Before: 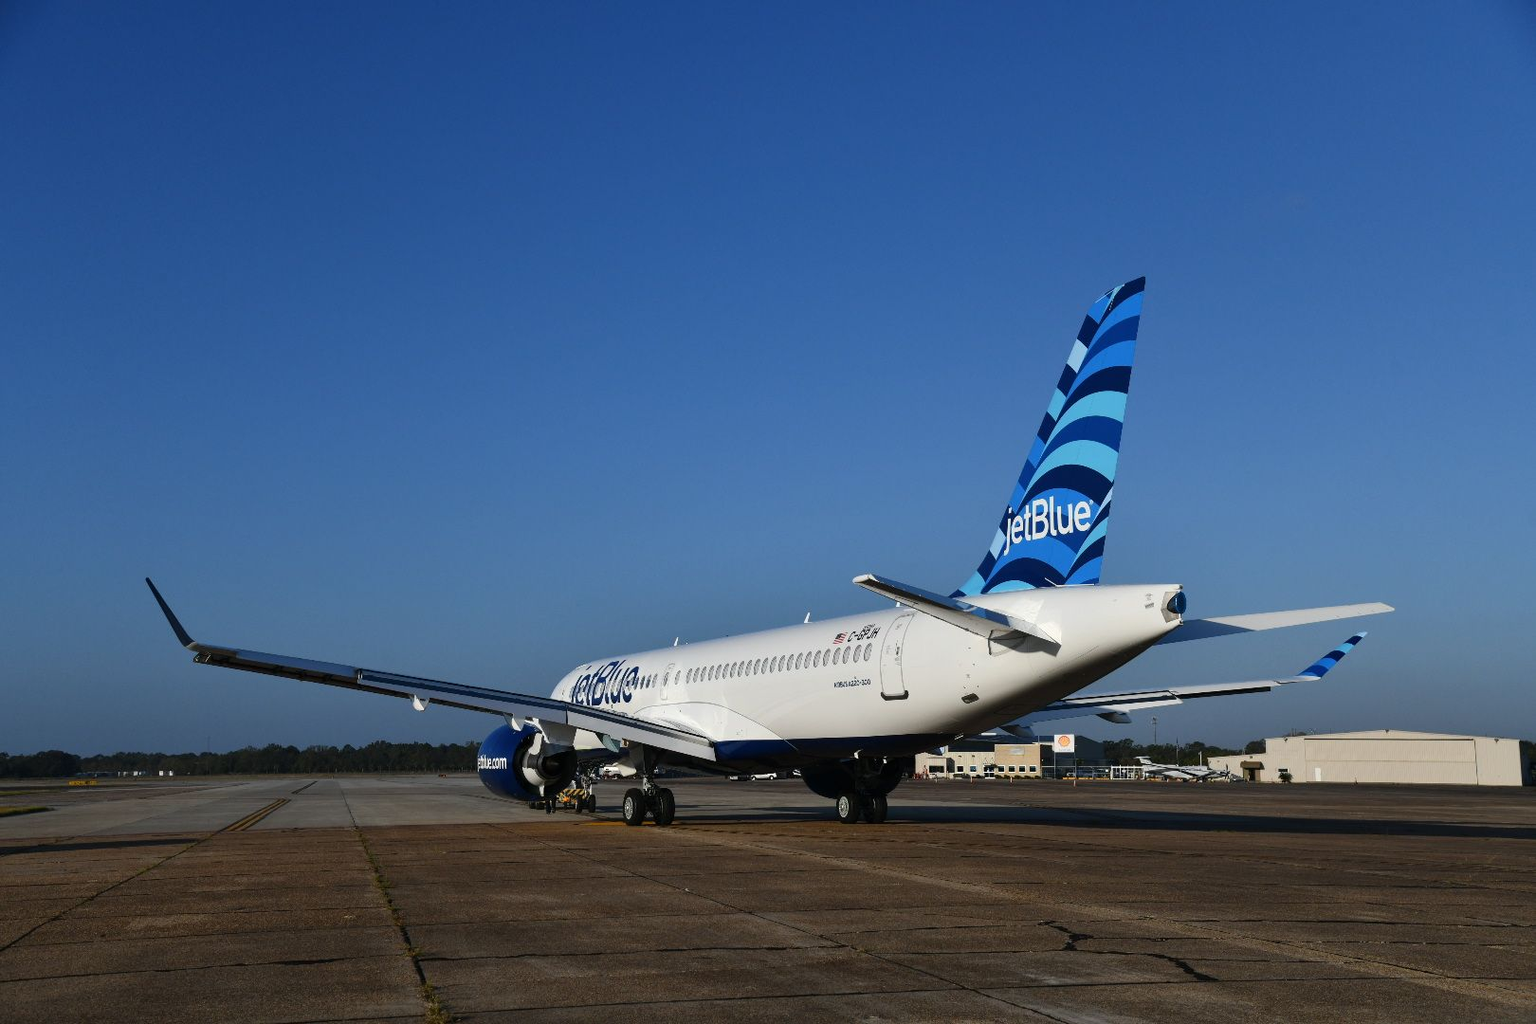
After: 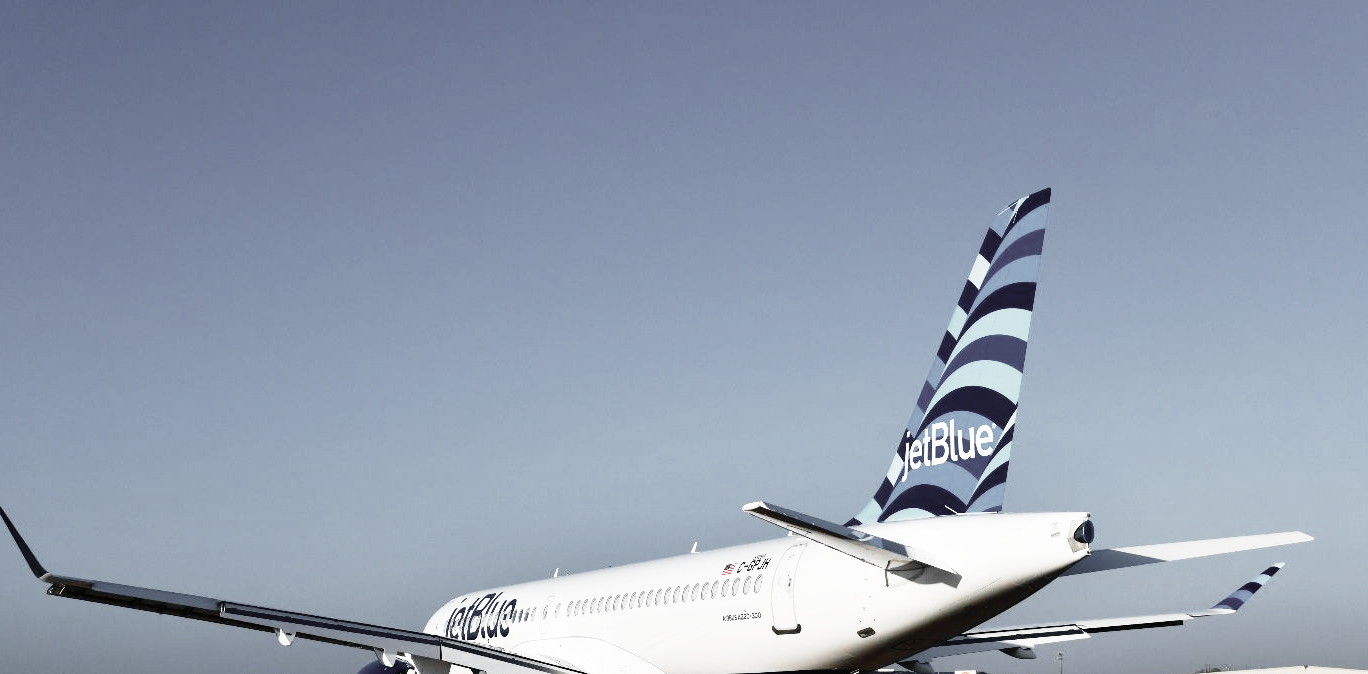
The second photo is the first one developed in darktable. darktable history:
crop and rotate: left 9.717%, top 9.645%, right 5.838%, bottom 27.857%
color zones: curves: ch1 [(0, 0.638) (0.193, 0.442) (0.286, 0.15) (0.429, 0.14) (0.571, 0.142) (0.714, 0.154) (0.857, 0.175) (1, 0.638)]
base curve: curves: ch0 [(0, 0) (0.012, 0.01) (0.073, 0.168) (0.31, 0.711) (0.645, 0.957) (1, 1)], preserve colors none
